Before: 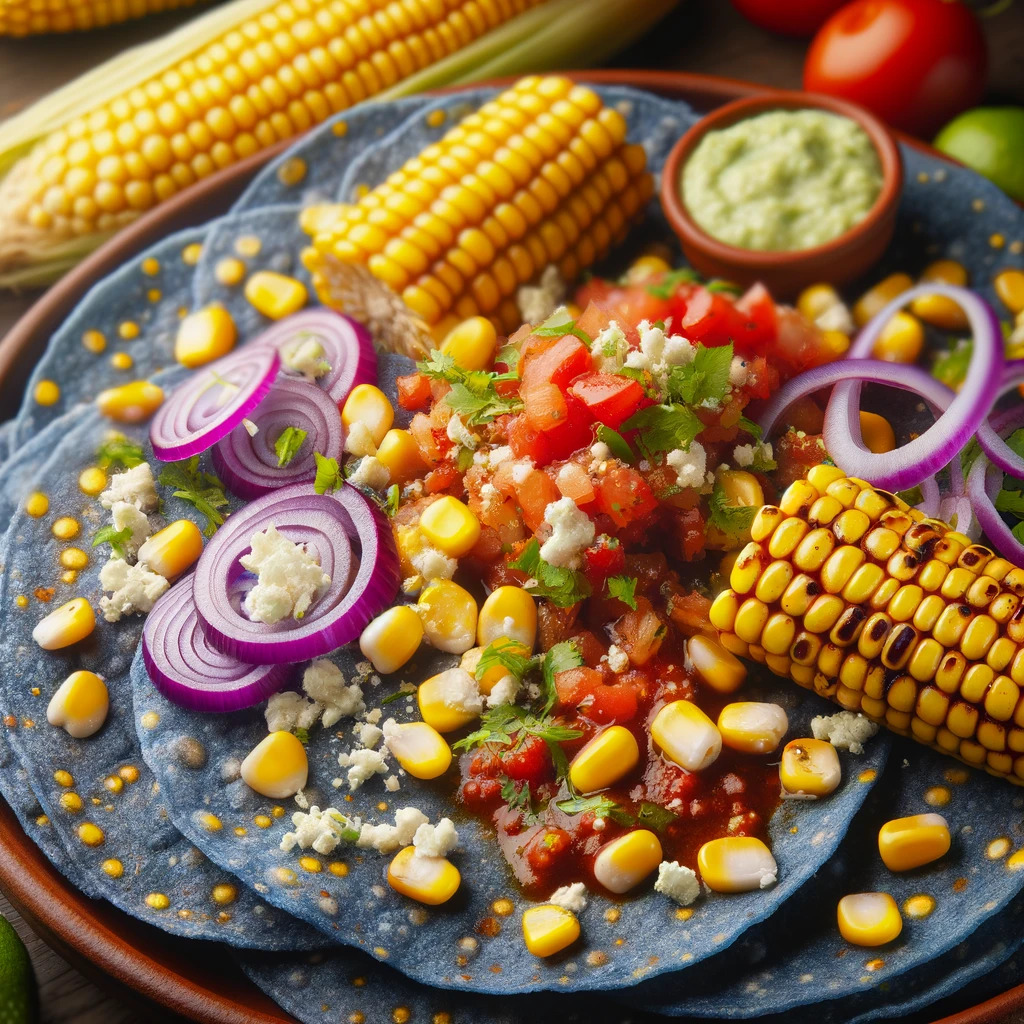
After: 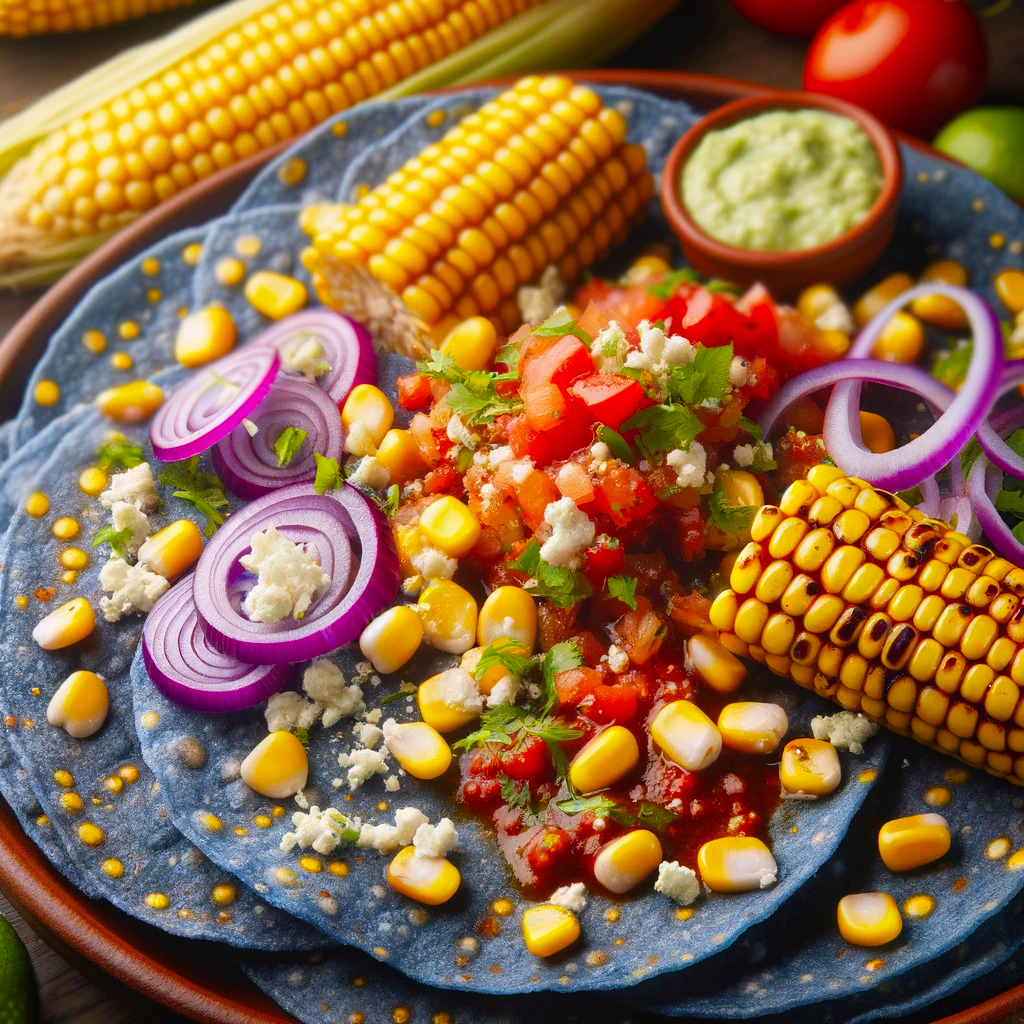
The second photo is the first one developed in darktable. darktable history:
contrast brightness saturation: contrast 0.04, saturation 0.16
white balance: red 1.009, blue 1.027
